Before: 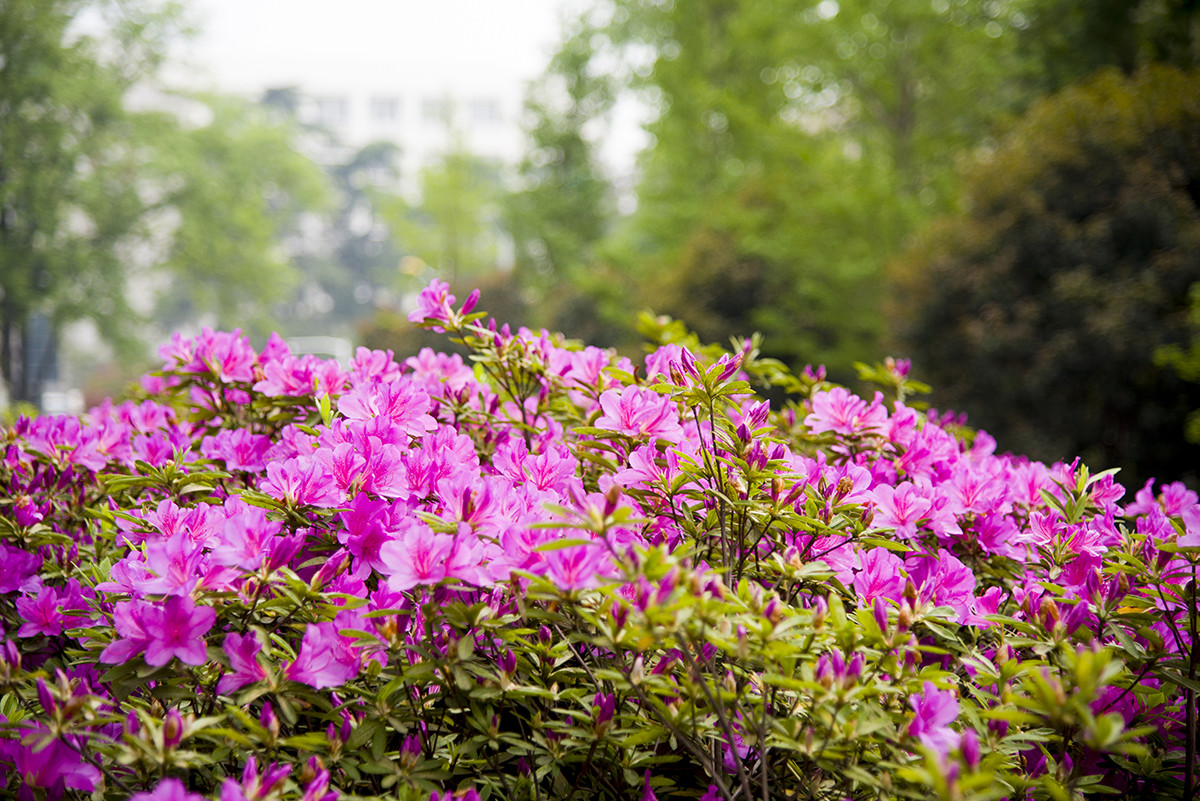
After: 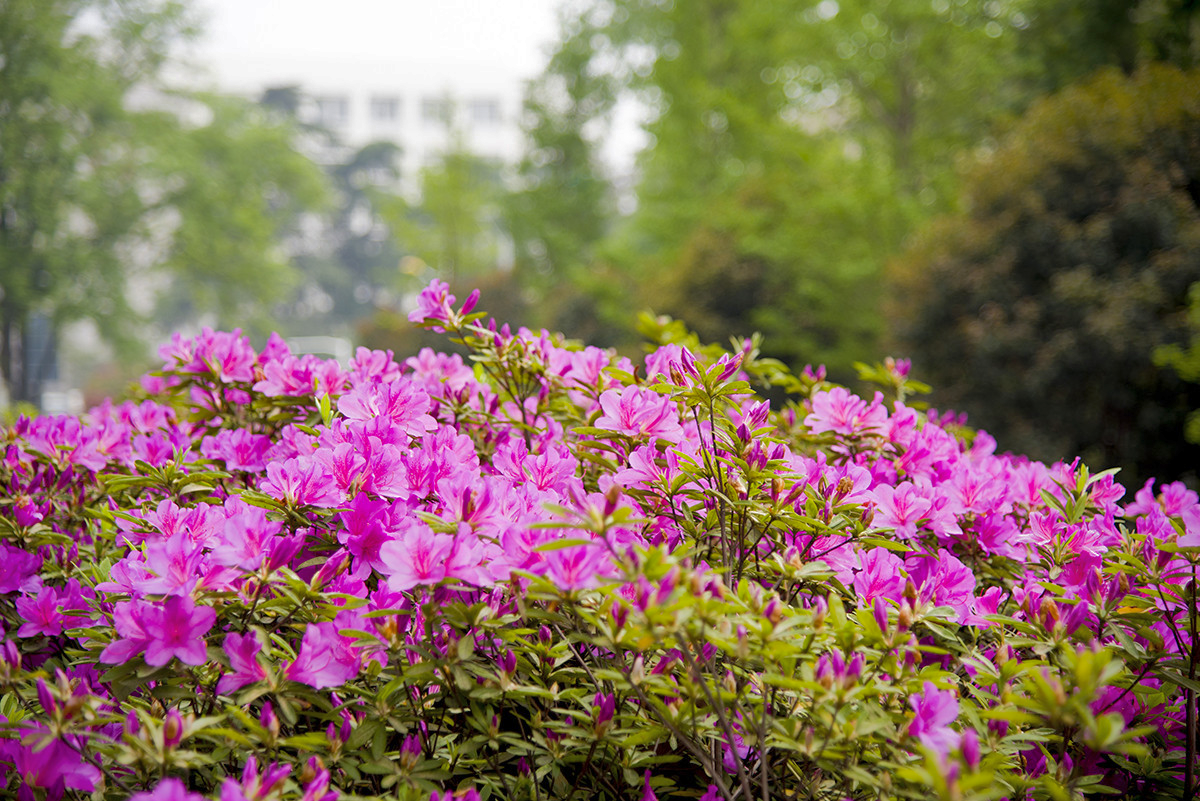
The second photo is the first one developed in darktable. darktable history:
tone equalizer: -8 EV -1.84 EV, -7 EV -1.16 EV, -6 EV -1.62 EV, smoothing diameter 25%, edges refinement/feathering 10, preserve details guided filter
shadows and highlights: highlights -60
